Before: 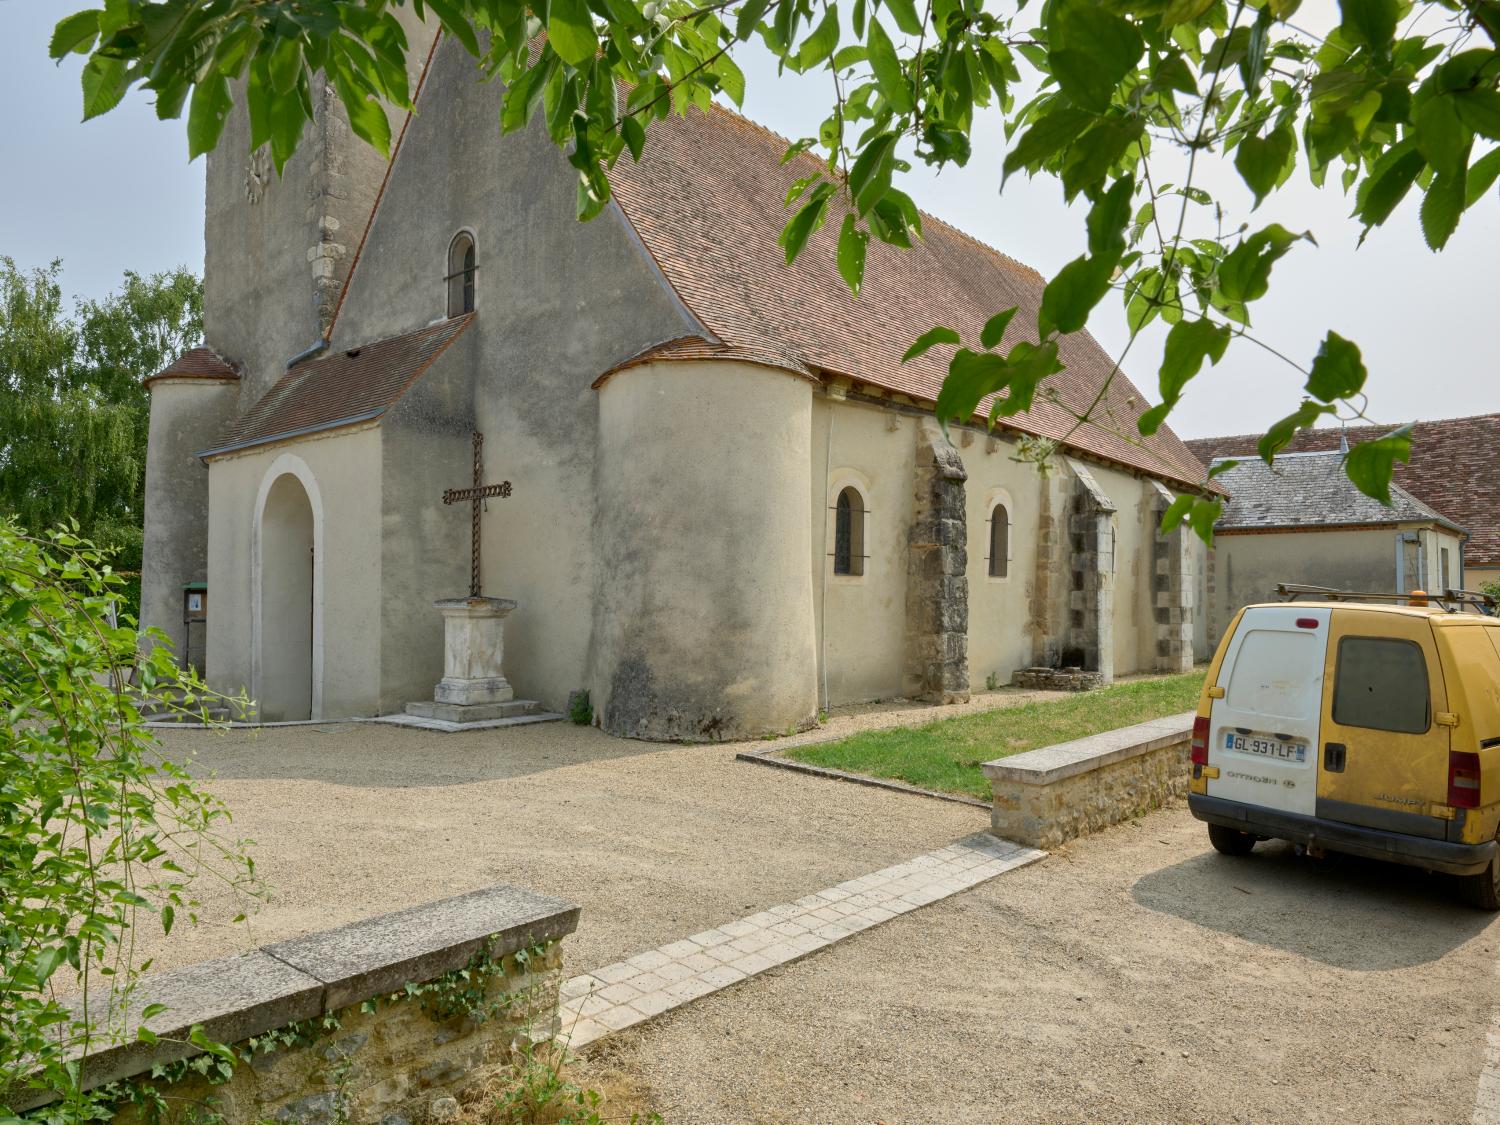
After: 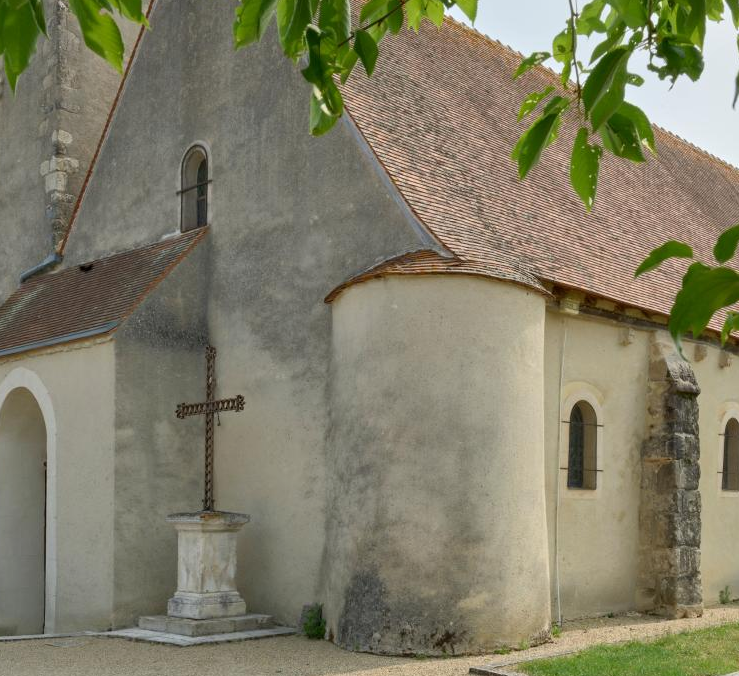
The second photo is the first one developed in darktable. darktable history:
crop: left 17.835%, top 7.675%, right 32.881%, bottom 32.213%
tone equalizer: on, module defaults
